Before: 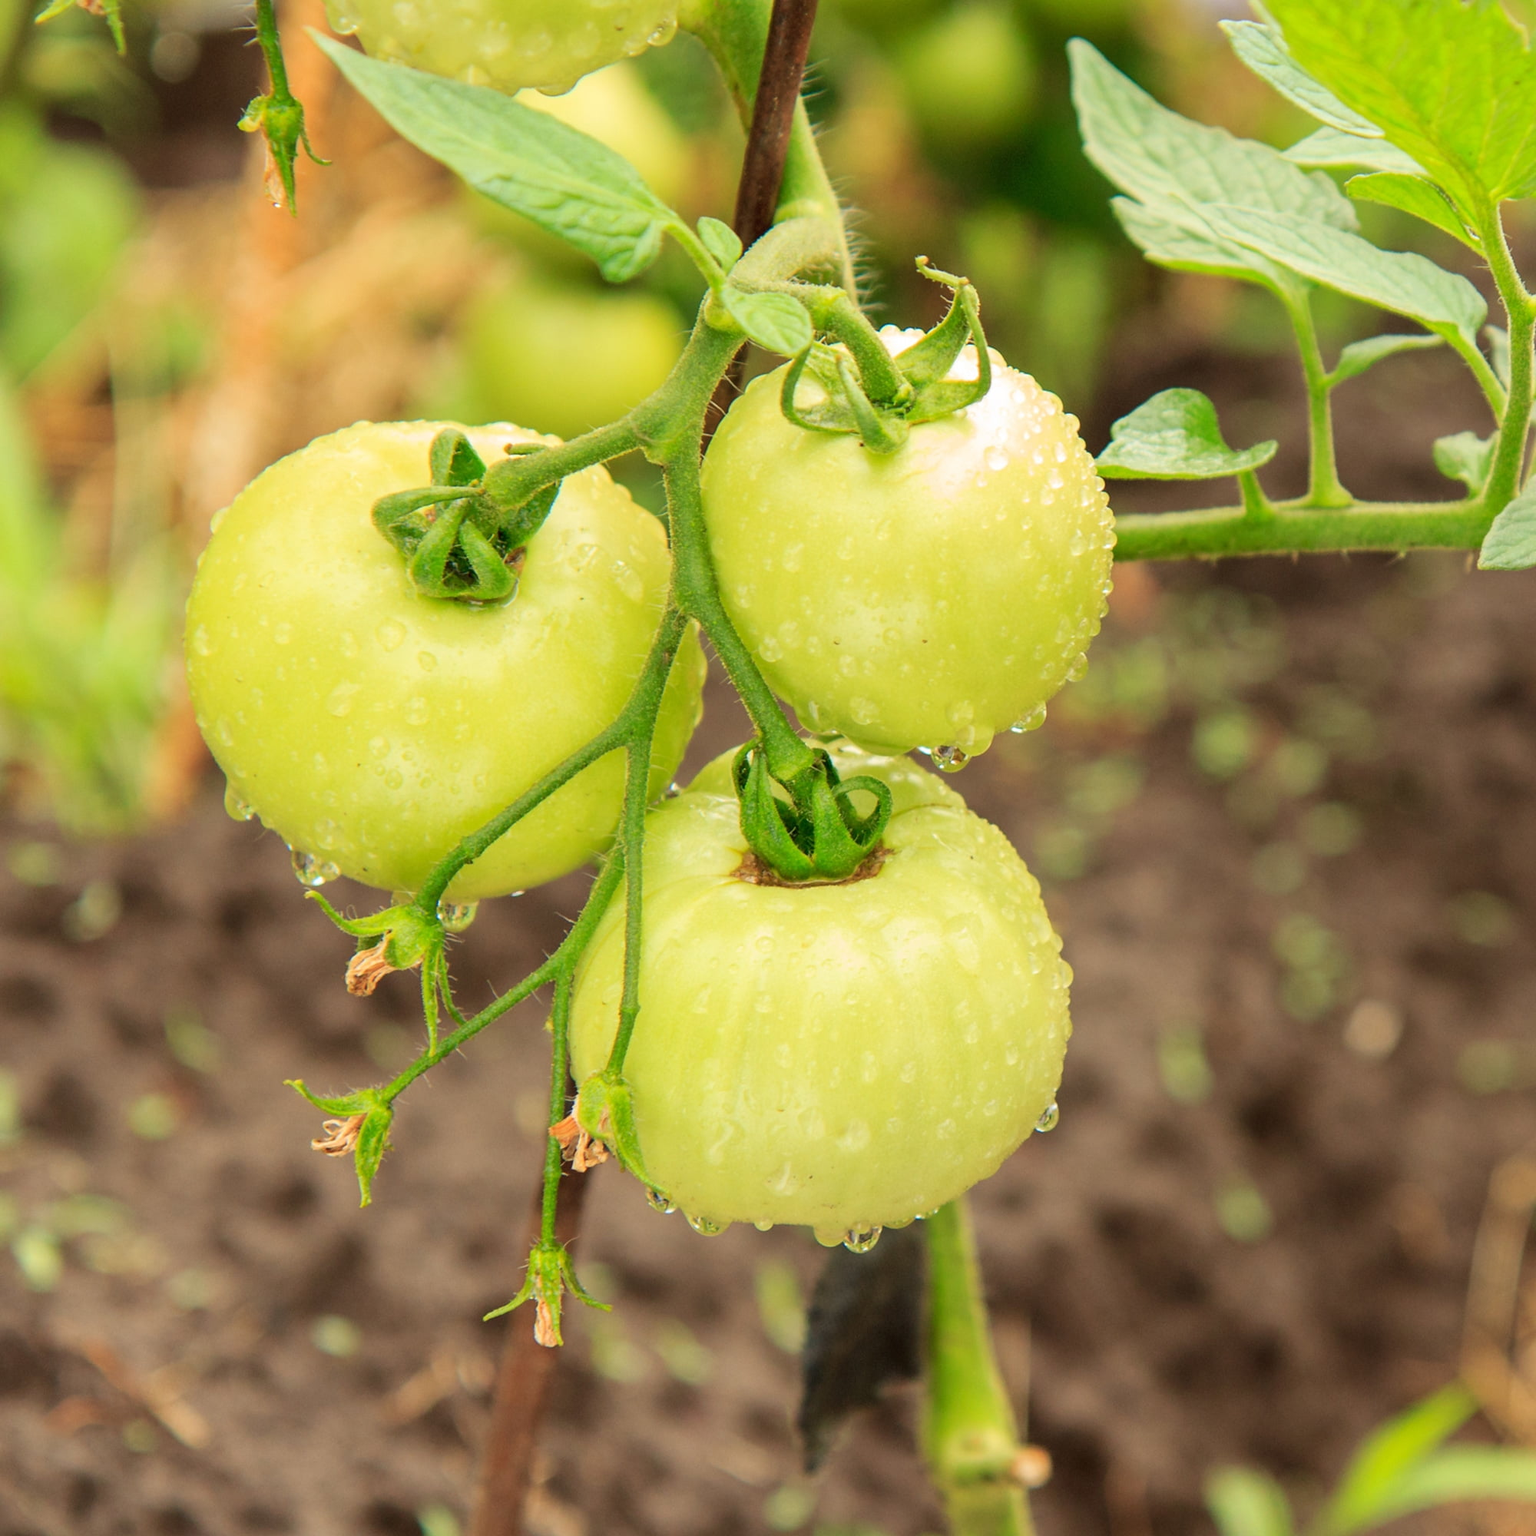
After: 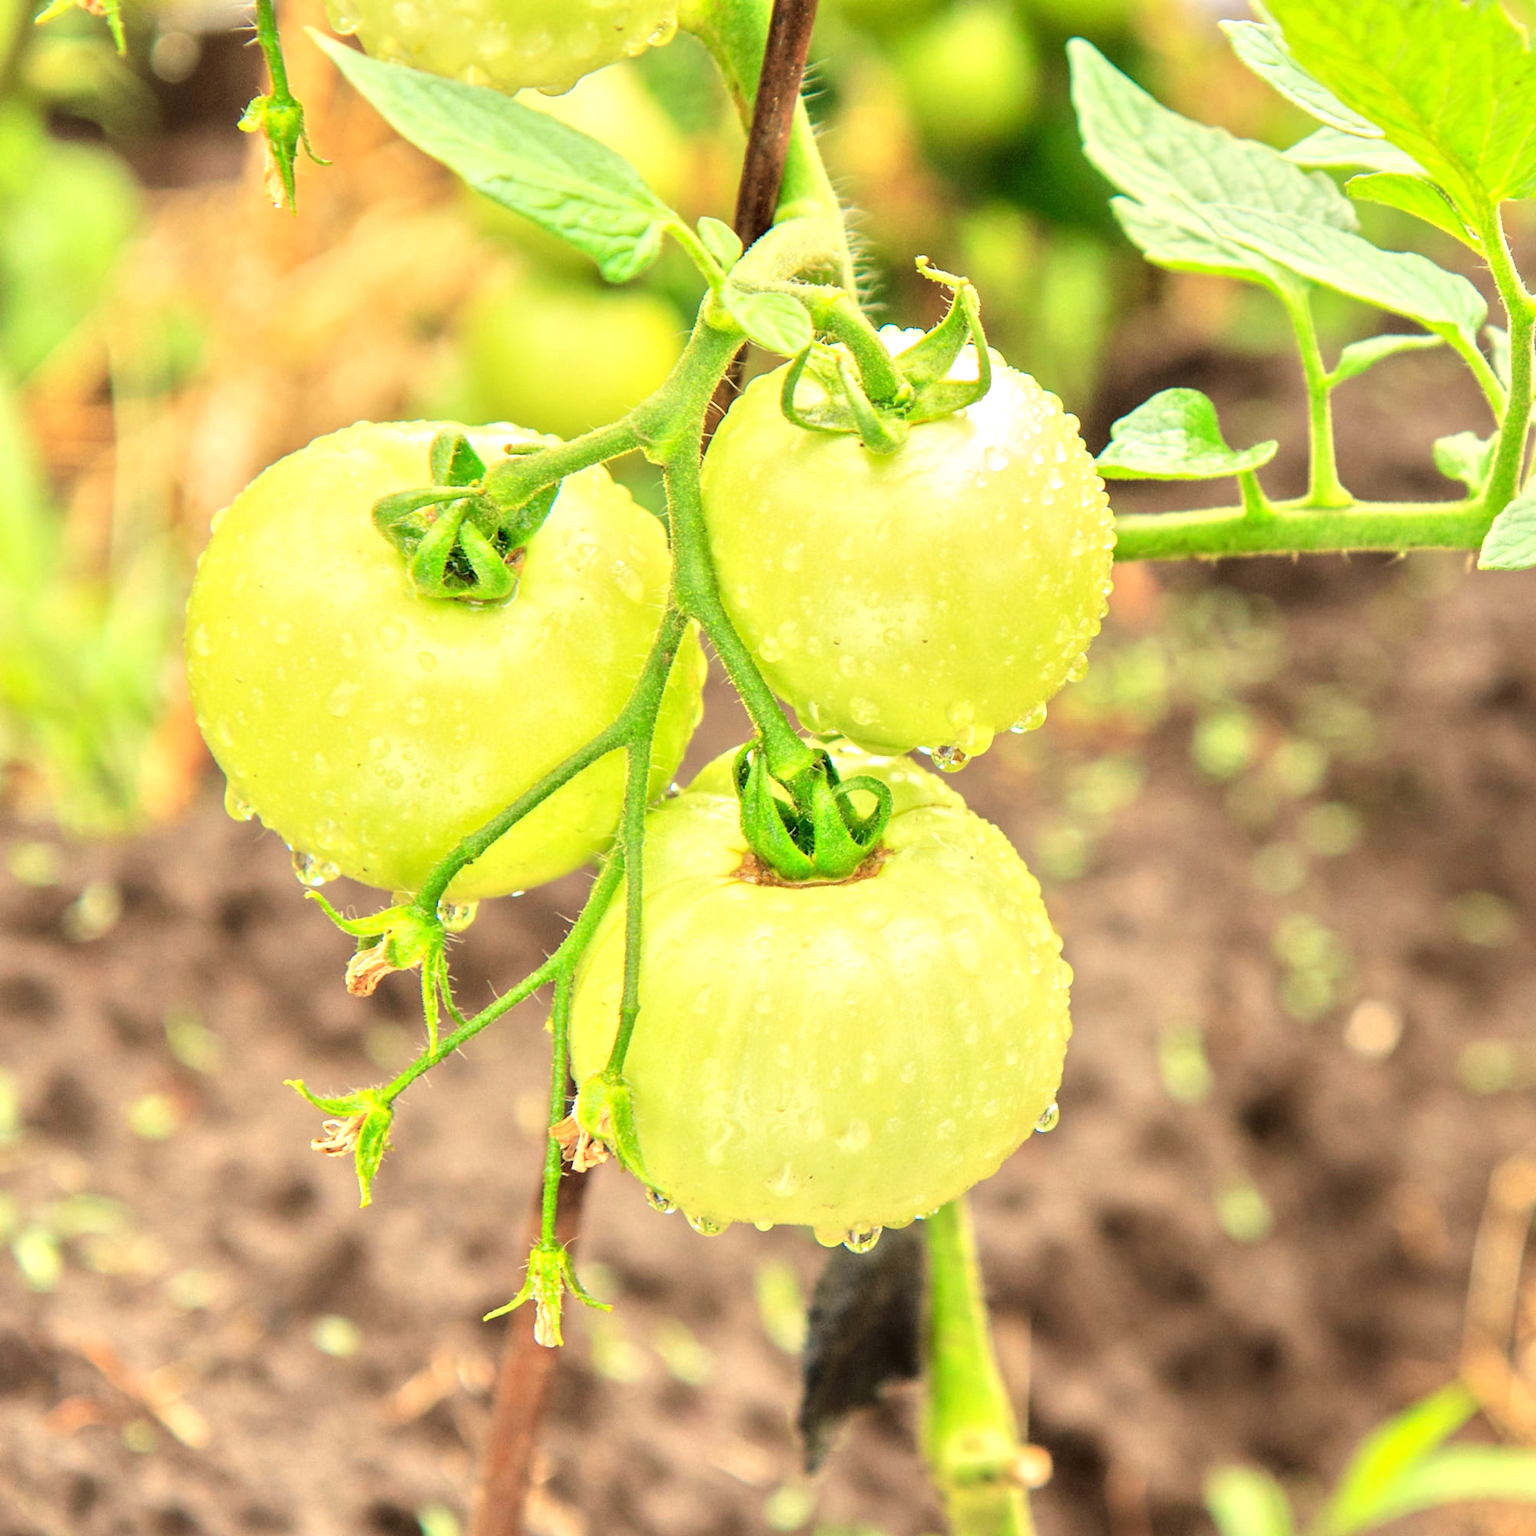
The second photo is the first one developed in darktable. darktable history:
tone equalizer: -7 EV 0.149 EV, -6 EV 0.617 EV, -5 EV 1.13 EV, -4 EV 1.31 EV, -3 EV 1.17 EV, -2 EV 0.6 EV, -1 EV 0.147 EV, smoothing diameter 2.06%, edges refinement/feathering 19.23, mask exposure compensation -1.57 EV, filter diffusion 5
